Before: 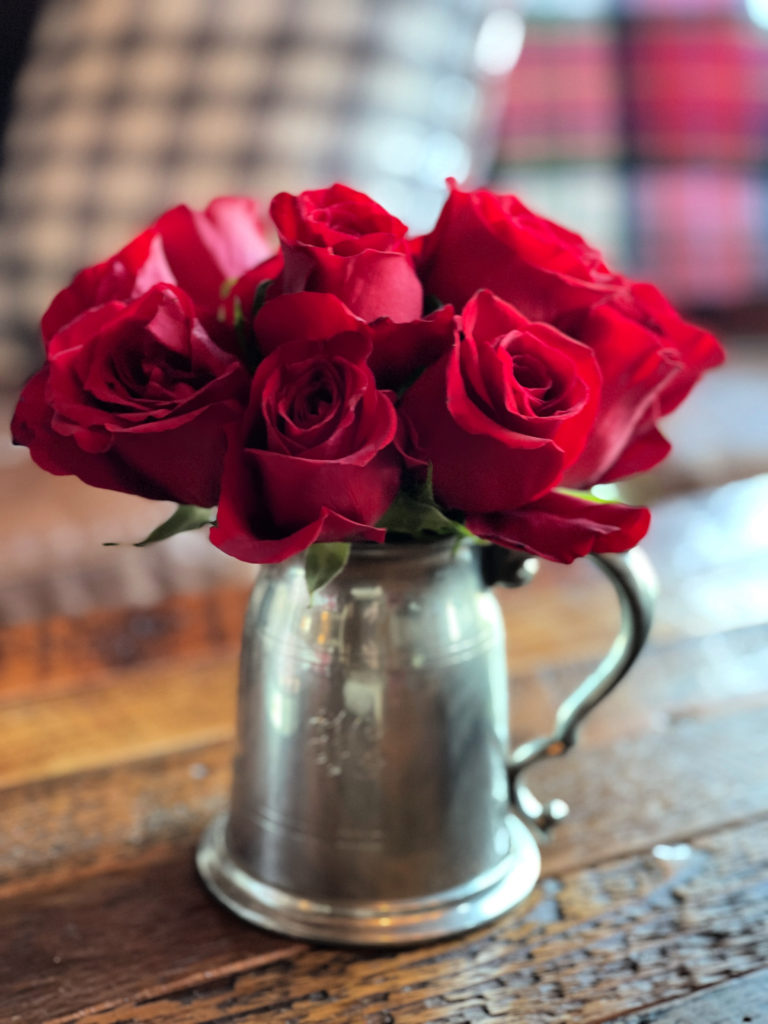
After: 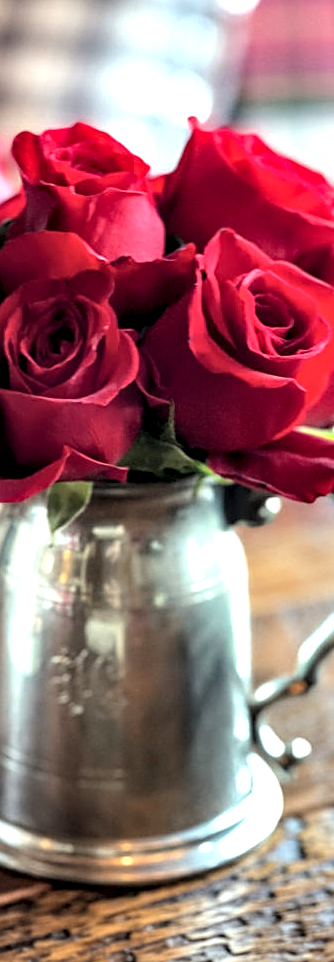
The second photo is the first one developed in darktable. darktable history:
exposure: black level correction 0, exposure 0.498 EV, compensate highlight preservation false
sharpen: on, module defaults
crop: left 33.716%, top 5.976%, right 22.765%
local contrast: detail 150%
